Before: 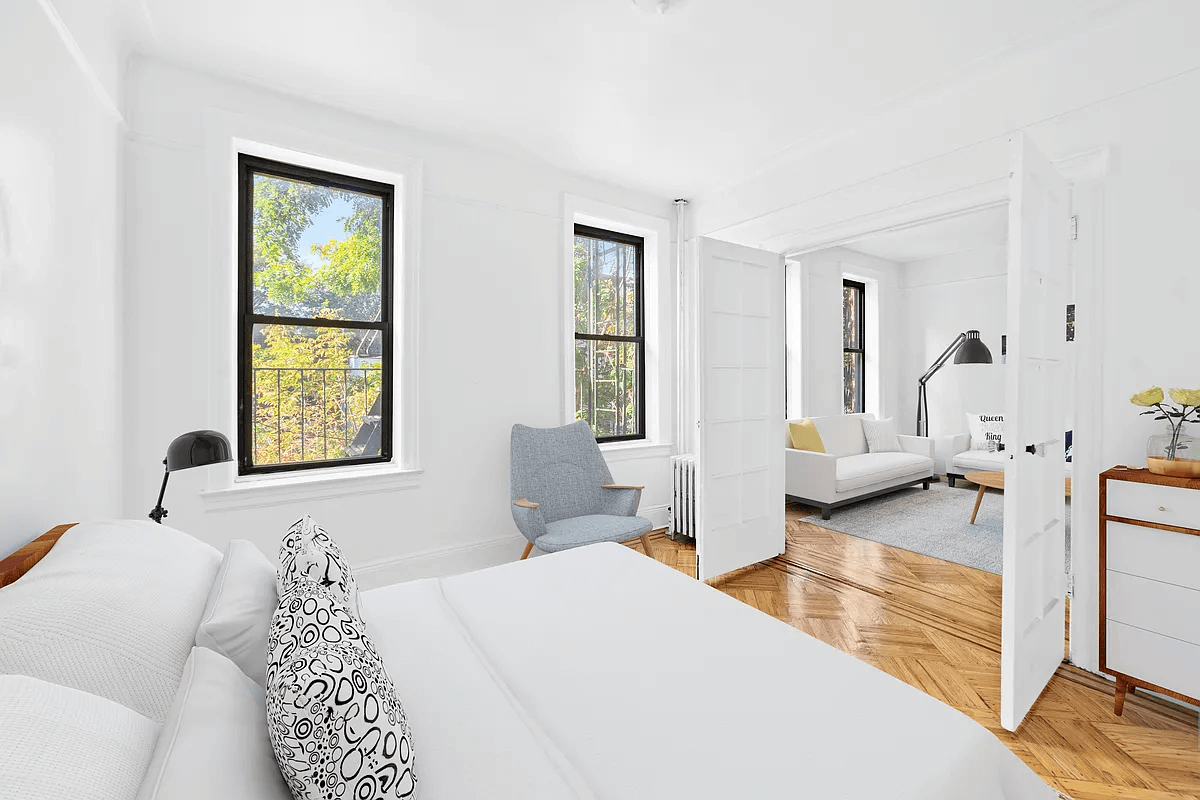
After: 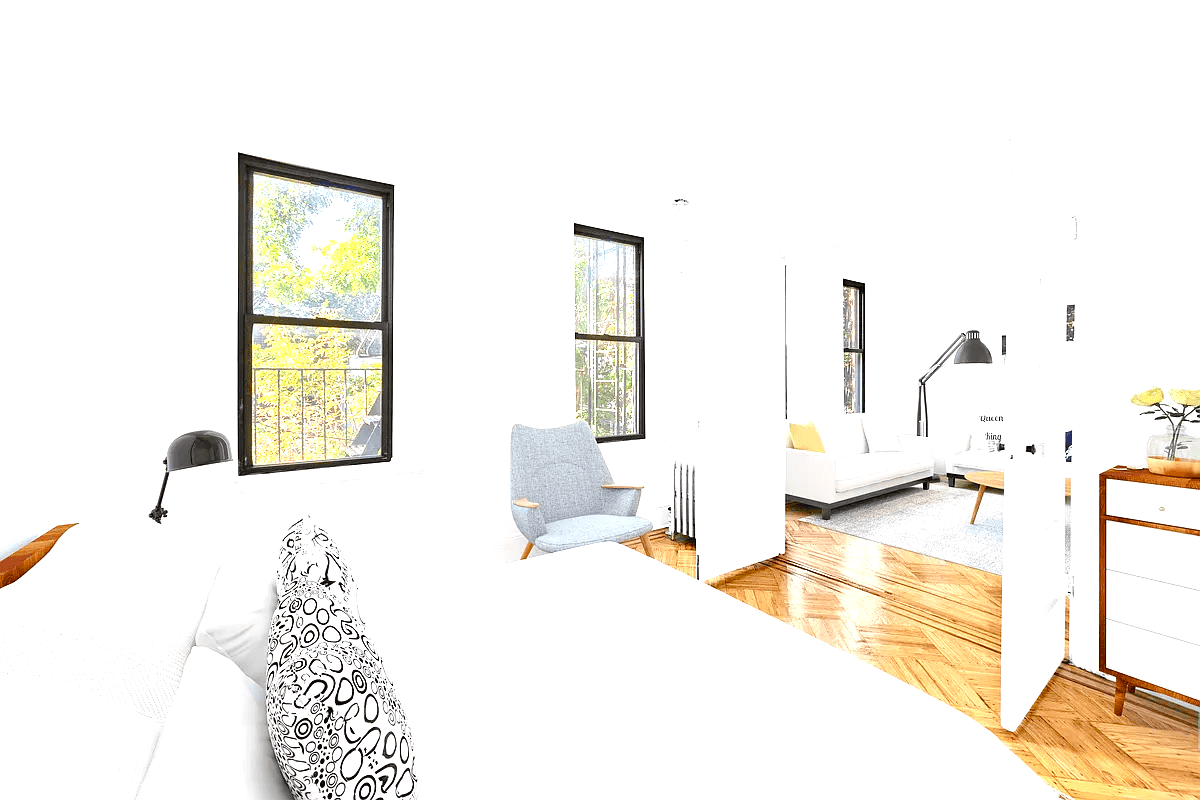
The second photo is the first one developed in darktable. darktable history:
exposure: black level correction 0, exposure 1 EV, compensate highlight preservation false
color balance rgb: perceptual saturation grading › global saturation 27.513%, perceptual saturation grading › highlights -25.061%, perceptual saturation grading › shadows 25.904%
